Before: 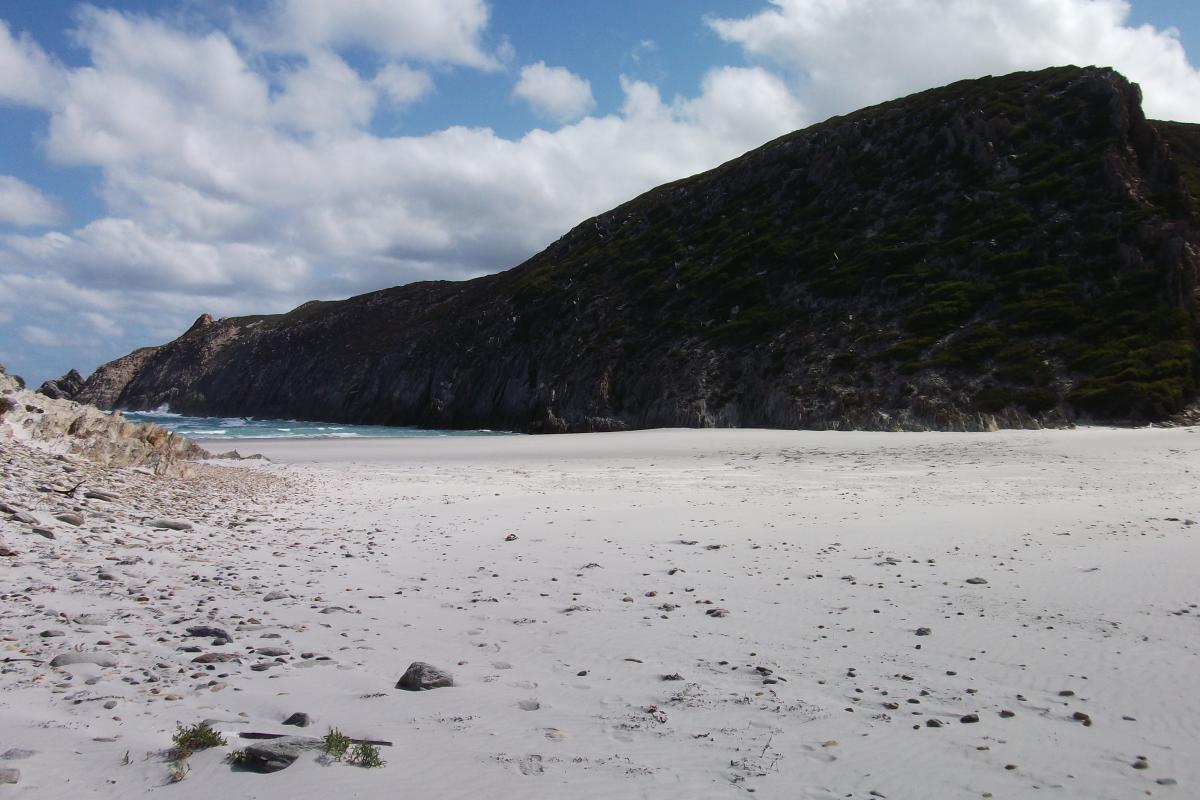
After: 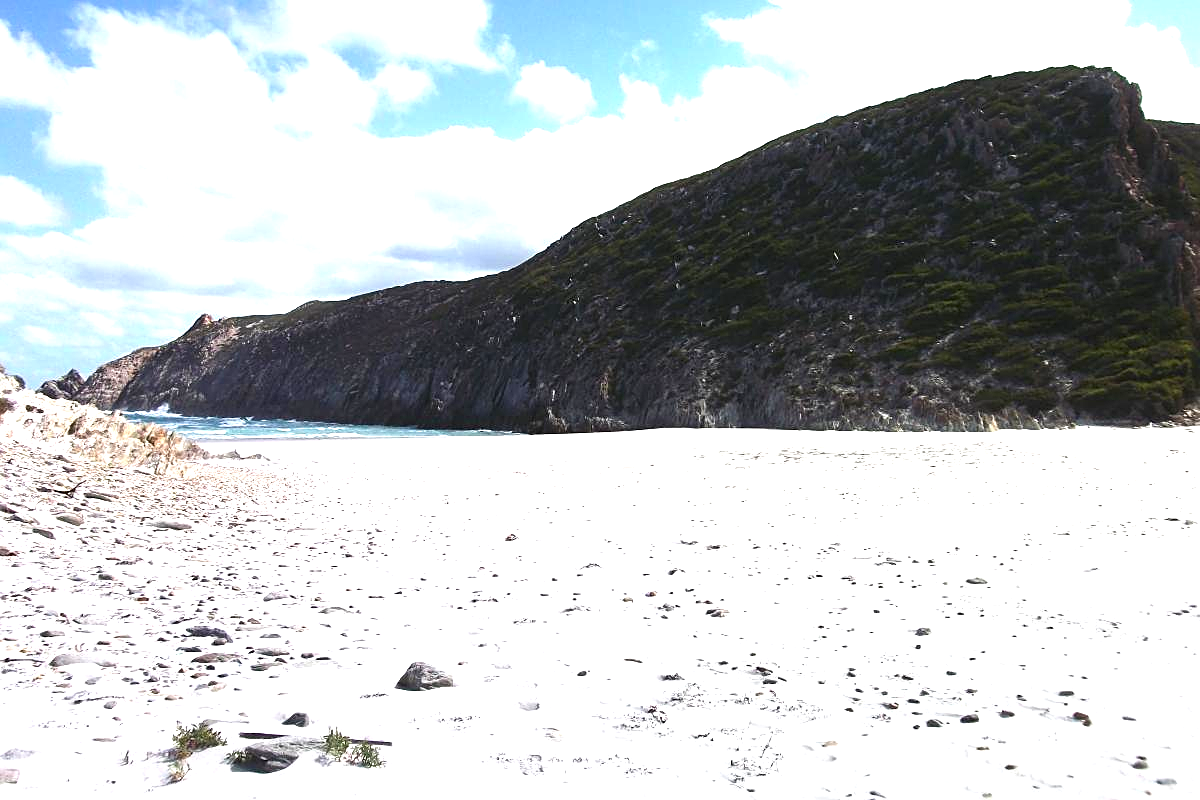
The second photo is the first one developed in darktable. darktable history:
tone equalizer: on, module defaults
sharpen: on, module defaults
exposure: black level correction 0, exposure 1.616 EV, compensate highlight preservation false
